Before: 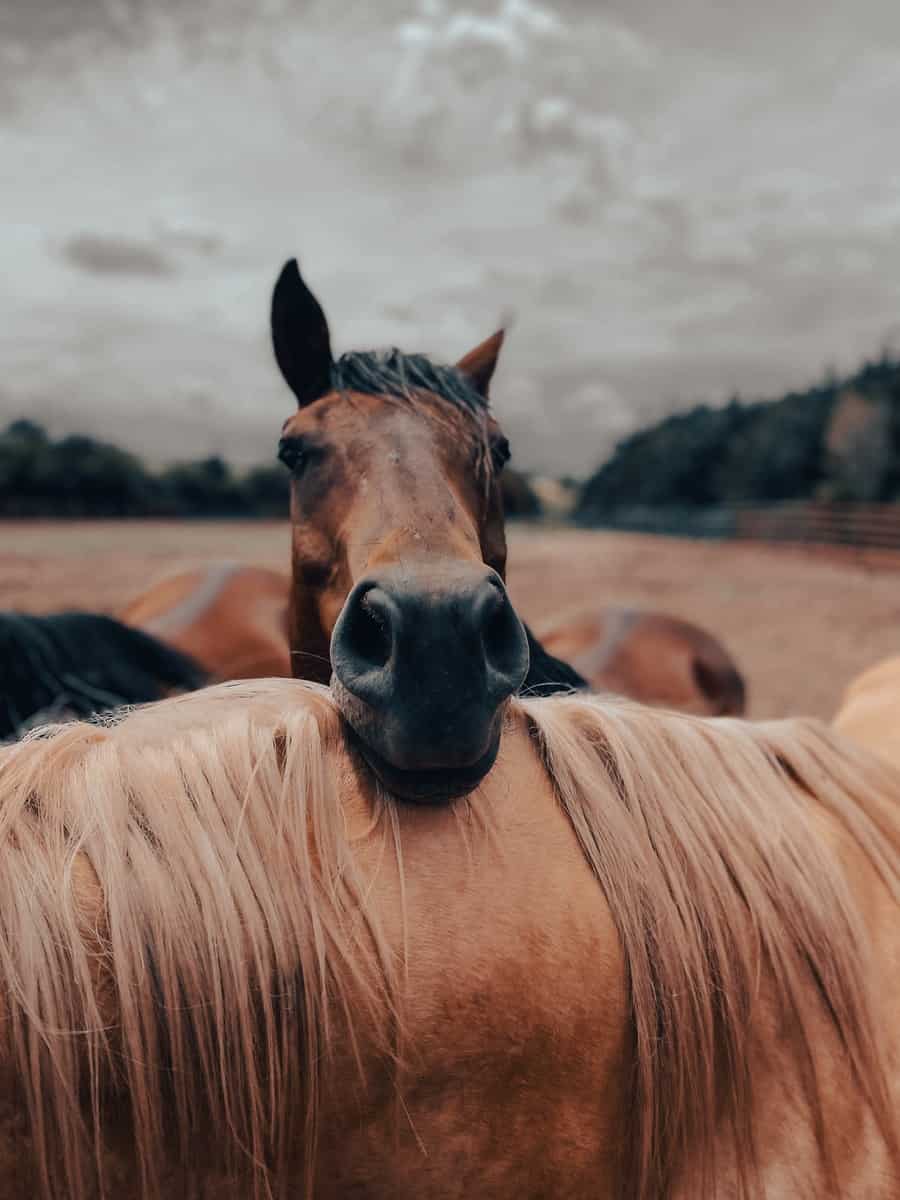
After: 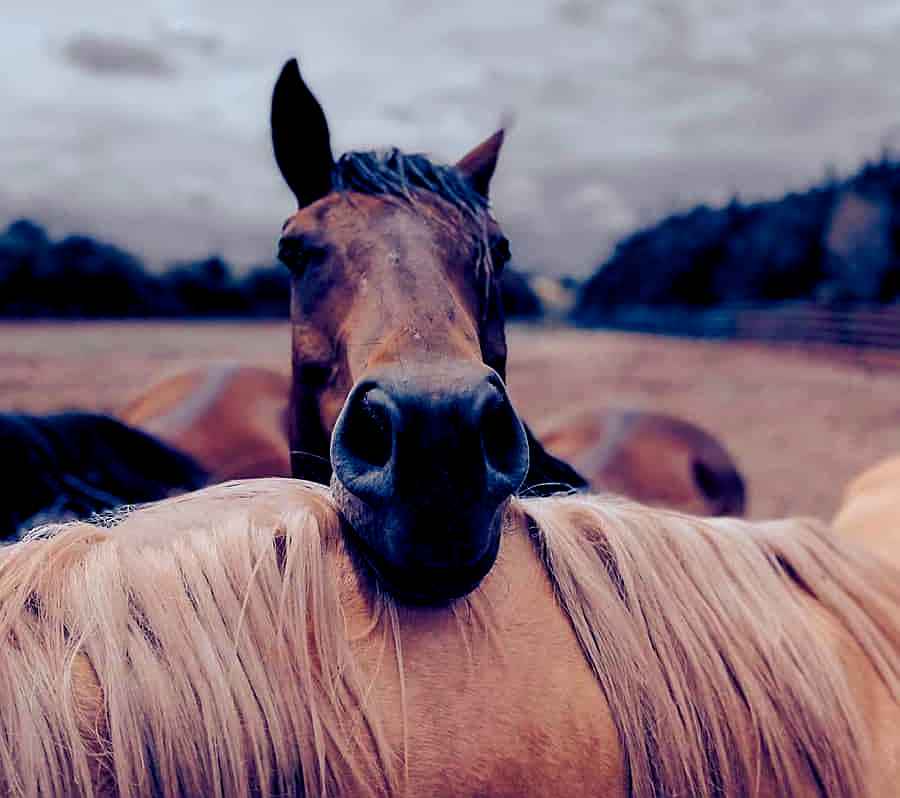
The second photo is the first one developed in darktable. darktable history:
sharpen: on, module defaults
exposure: black level correction 0.001, compensate highlight preservation false
crop: top 16.727%, bottom 16.727%
color balance rgb: shadows lift › luminance -41.13%, shadows lift › chroma 14.13%, shadows lift › hue 260°, power › luminance -3.76%, power › chroma 0.56%, power › hue 40.37°, highlights gain › luminance 16.81%, highlights gain › chroma 2.94%, highlights gain › hue 260°, global offset › luminance -0.29%, global offset › chroma 0.31%, global offset › hue 260°, perceptual saturation grading › global saturation 20%, perceptual saturation grading › highlights -13.92%, perceptual saturation grading › shadows 50%
